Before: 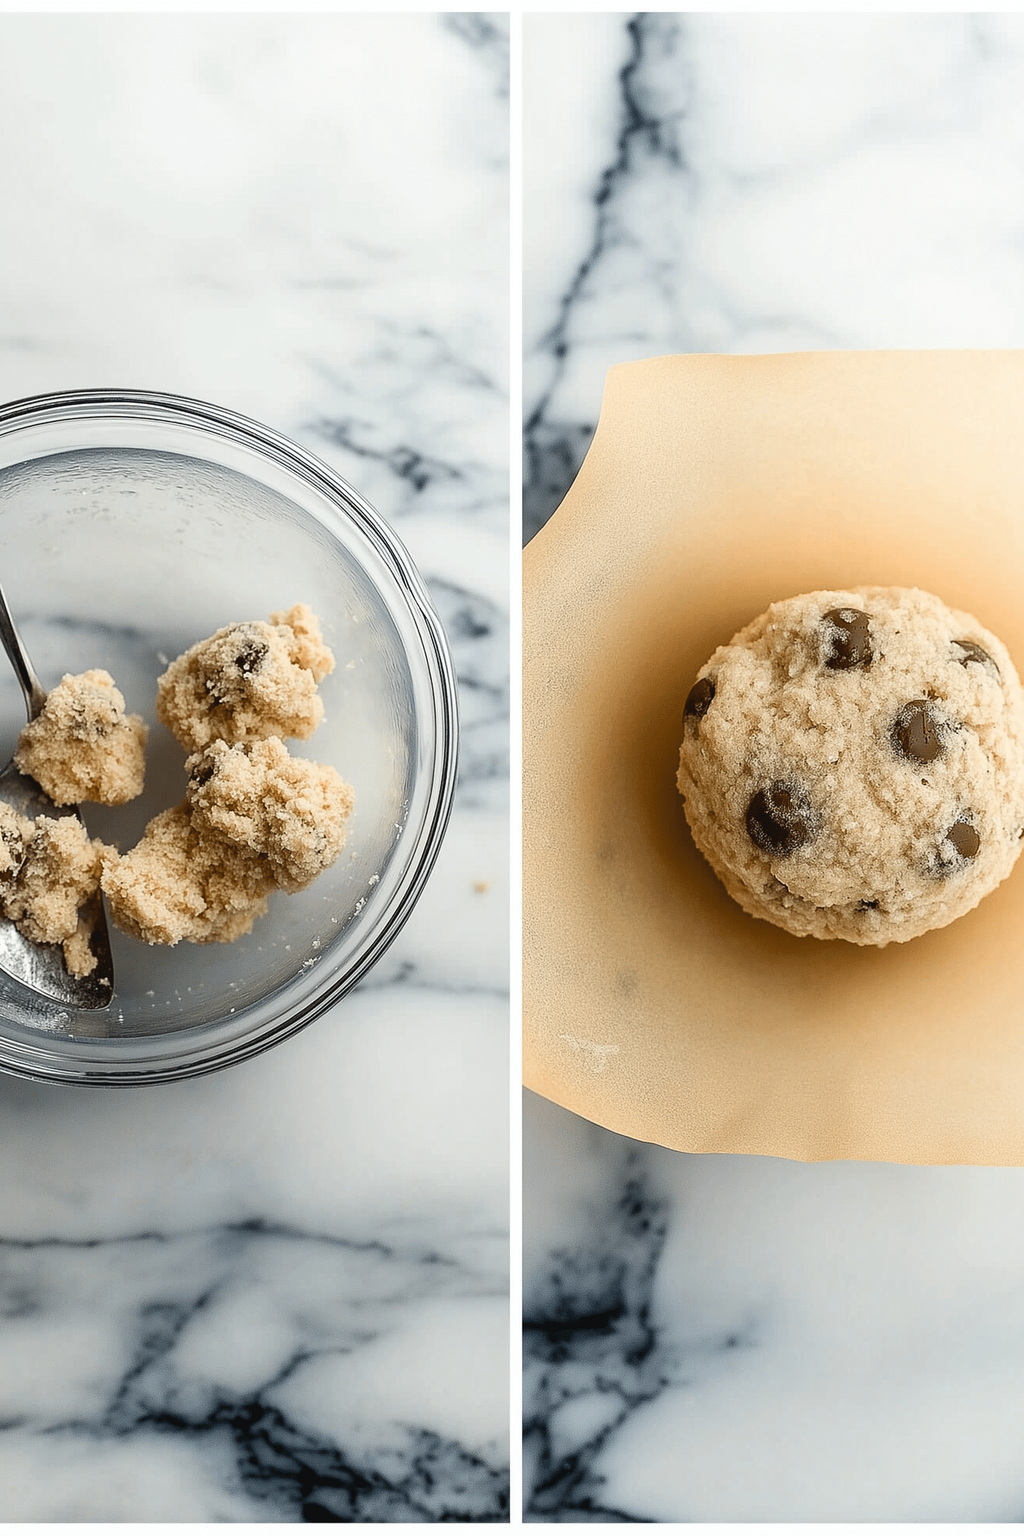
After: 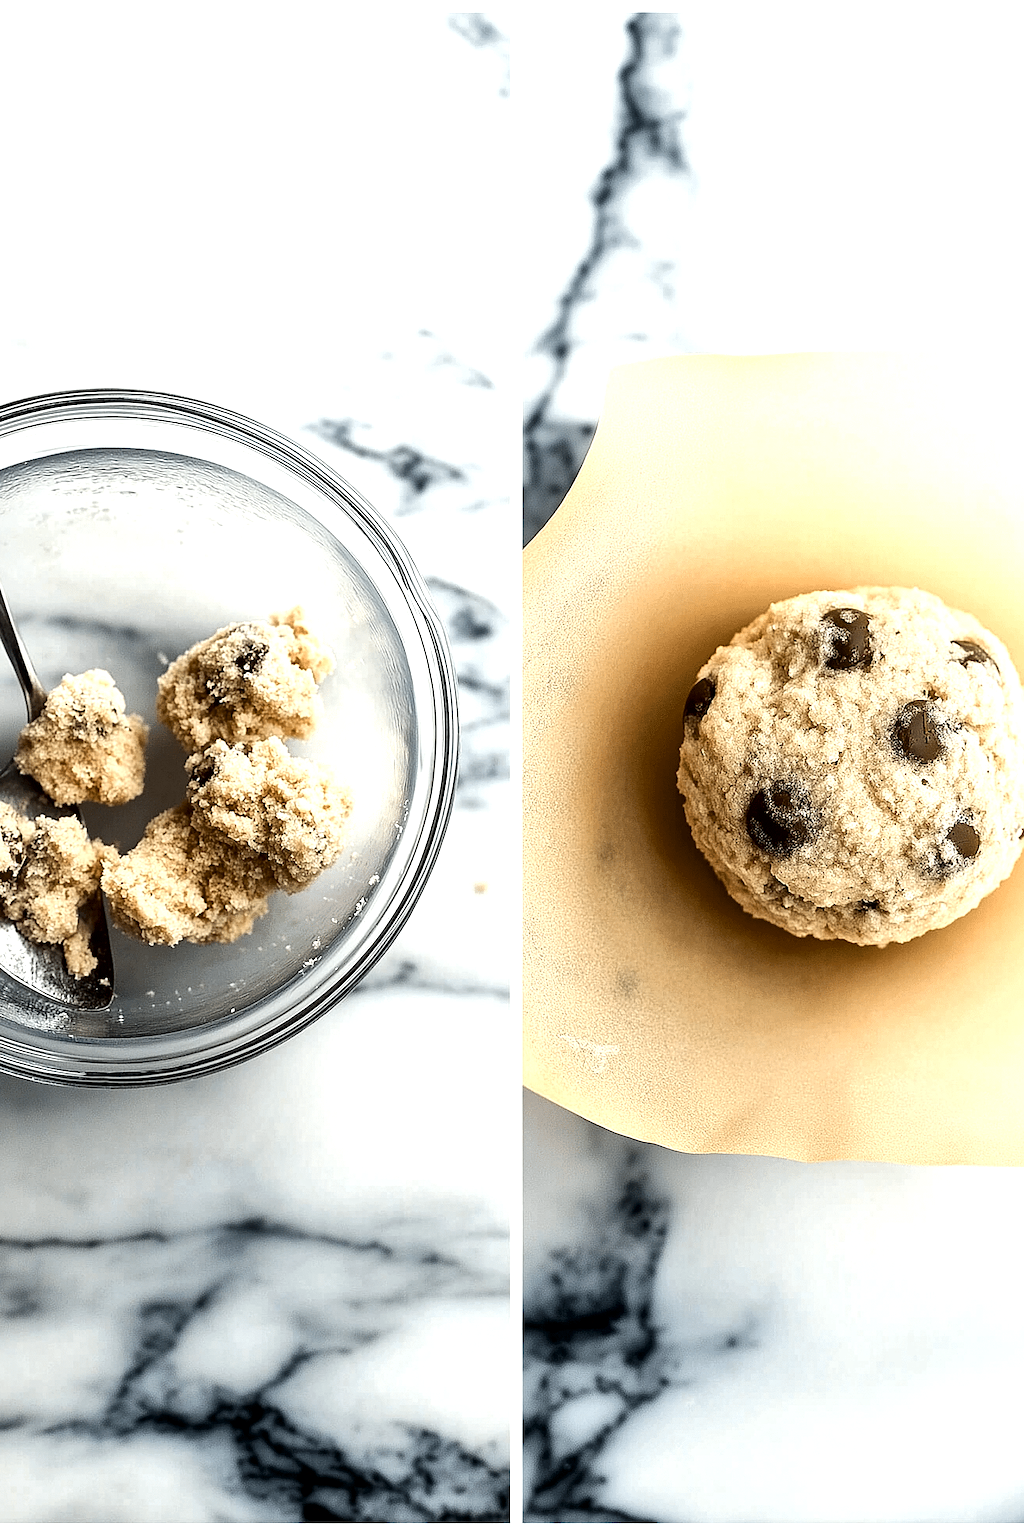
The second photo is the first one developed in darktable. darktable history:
local contrast: mode bilateral grid, contrast 50, coarseness 50, detail 150%, midtone range 0.2
tone equalizer: -8 EV -0.75 EV, -7 EV -0.7 EV, -6 EV -0.6 EV, -5 EV -0.4 EV, -3 EV 0.4 EV, -2 EV 0.6 EV, -1 EV 0.7 EV, +0 EV 0.75 EV, edges refinement/feathering 500, mask exposure compensation -1.57 EV, preserve details no
